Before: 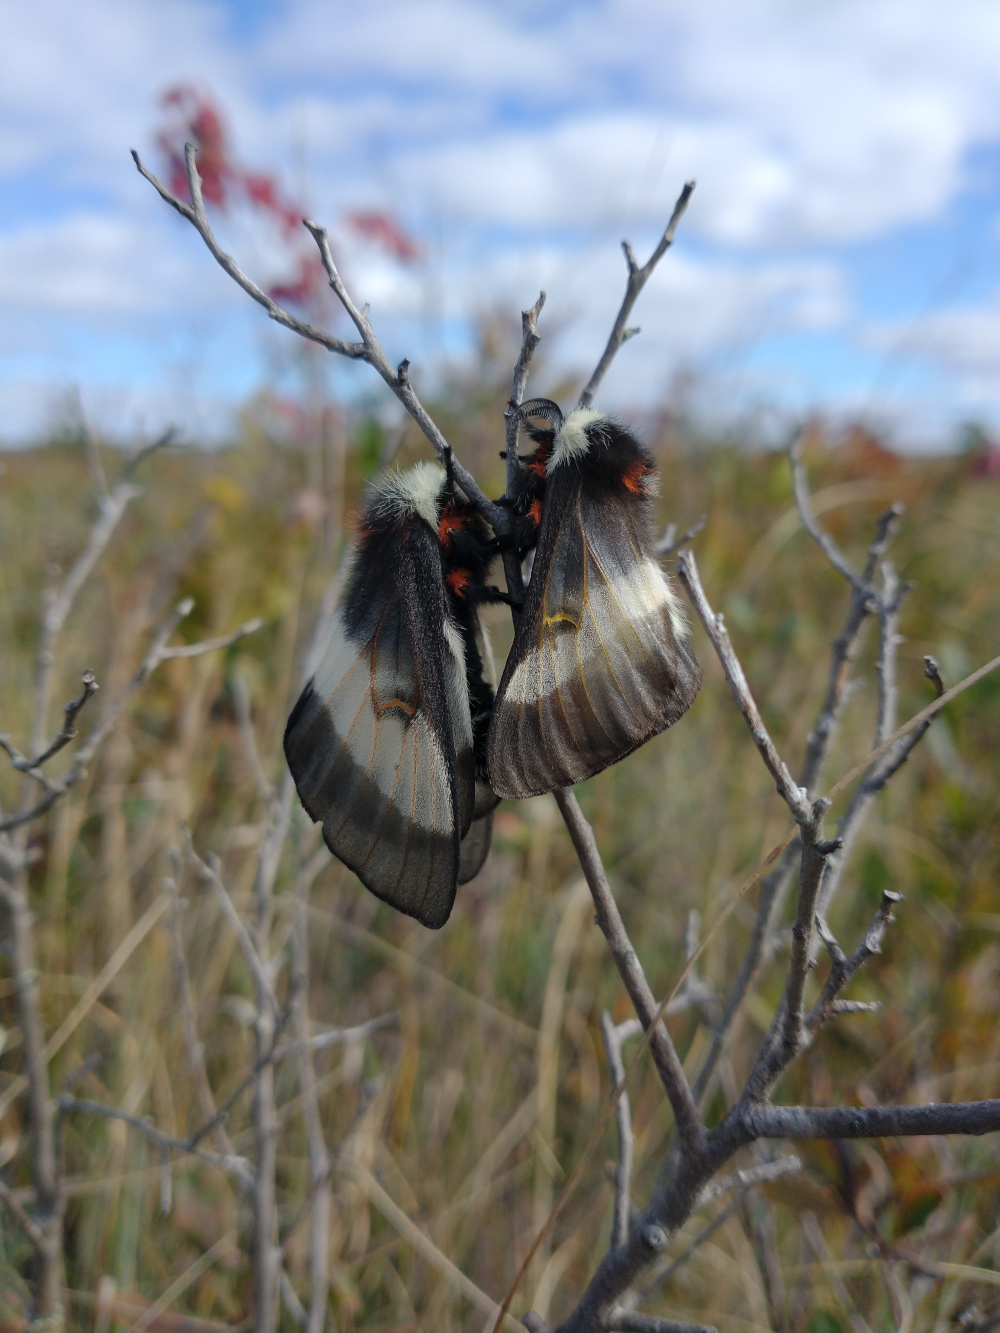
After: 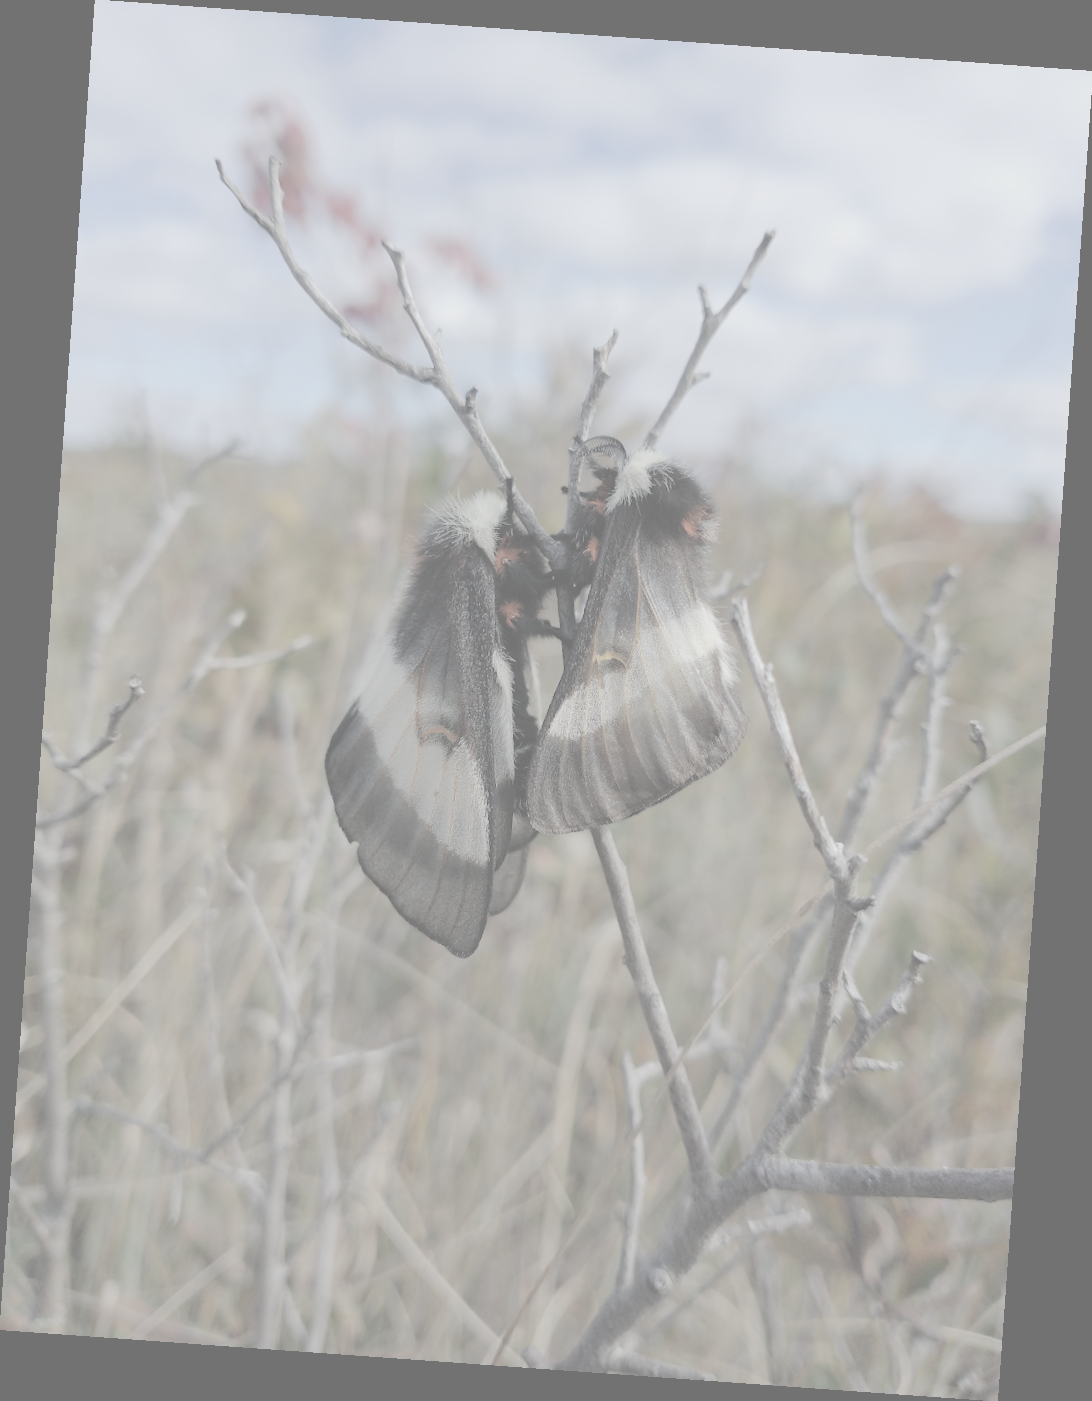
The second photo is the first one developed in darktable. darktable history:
contrast brightness saturation: contrast -0.32, brightness 0.75, saturation -0.78
rotate and perspective: rotation 4.1°, automatic cropping off
